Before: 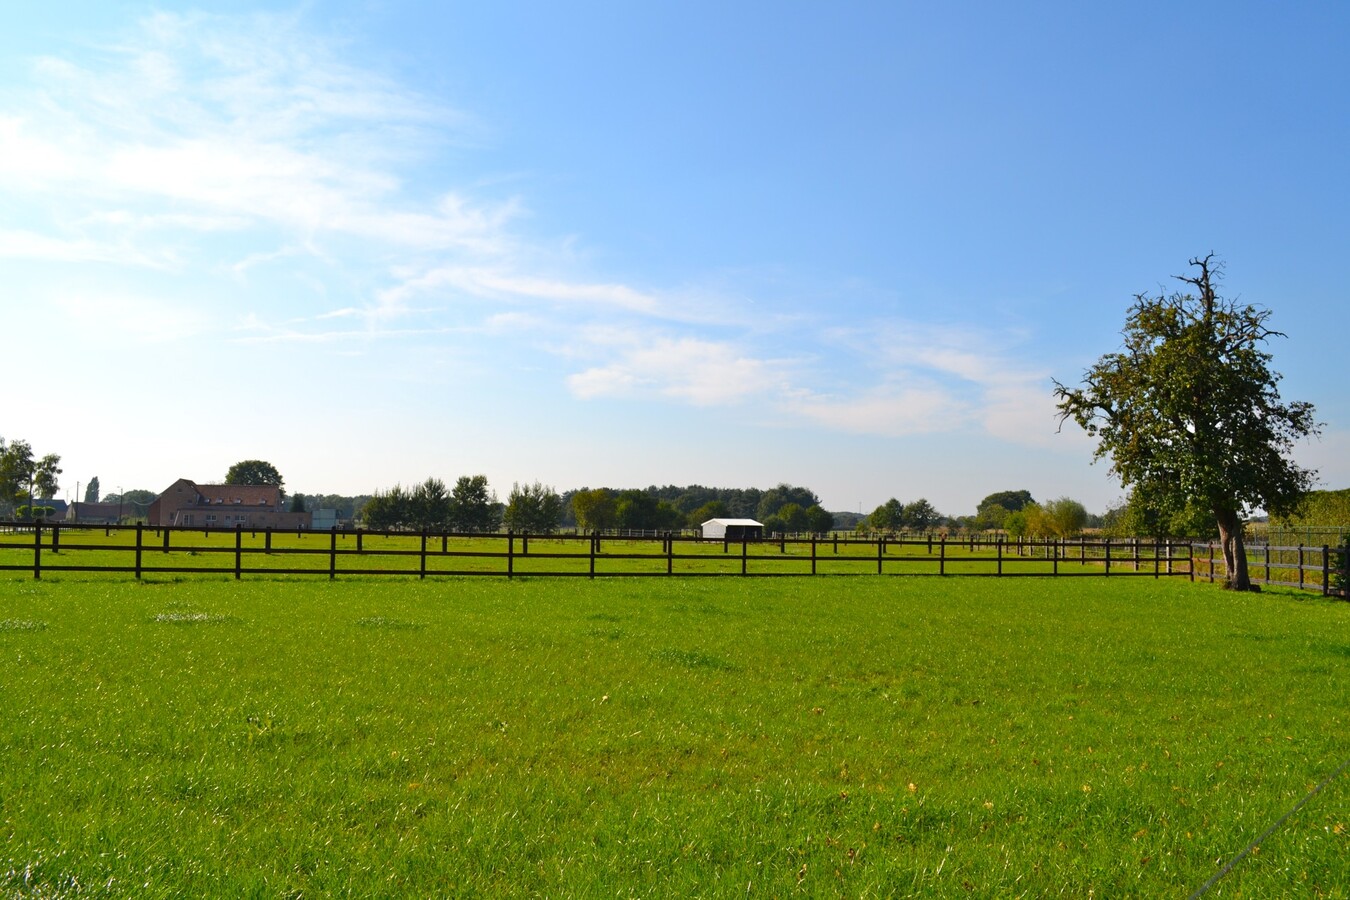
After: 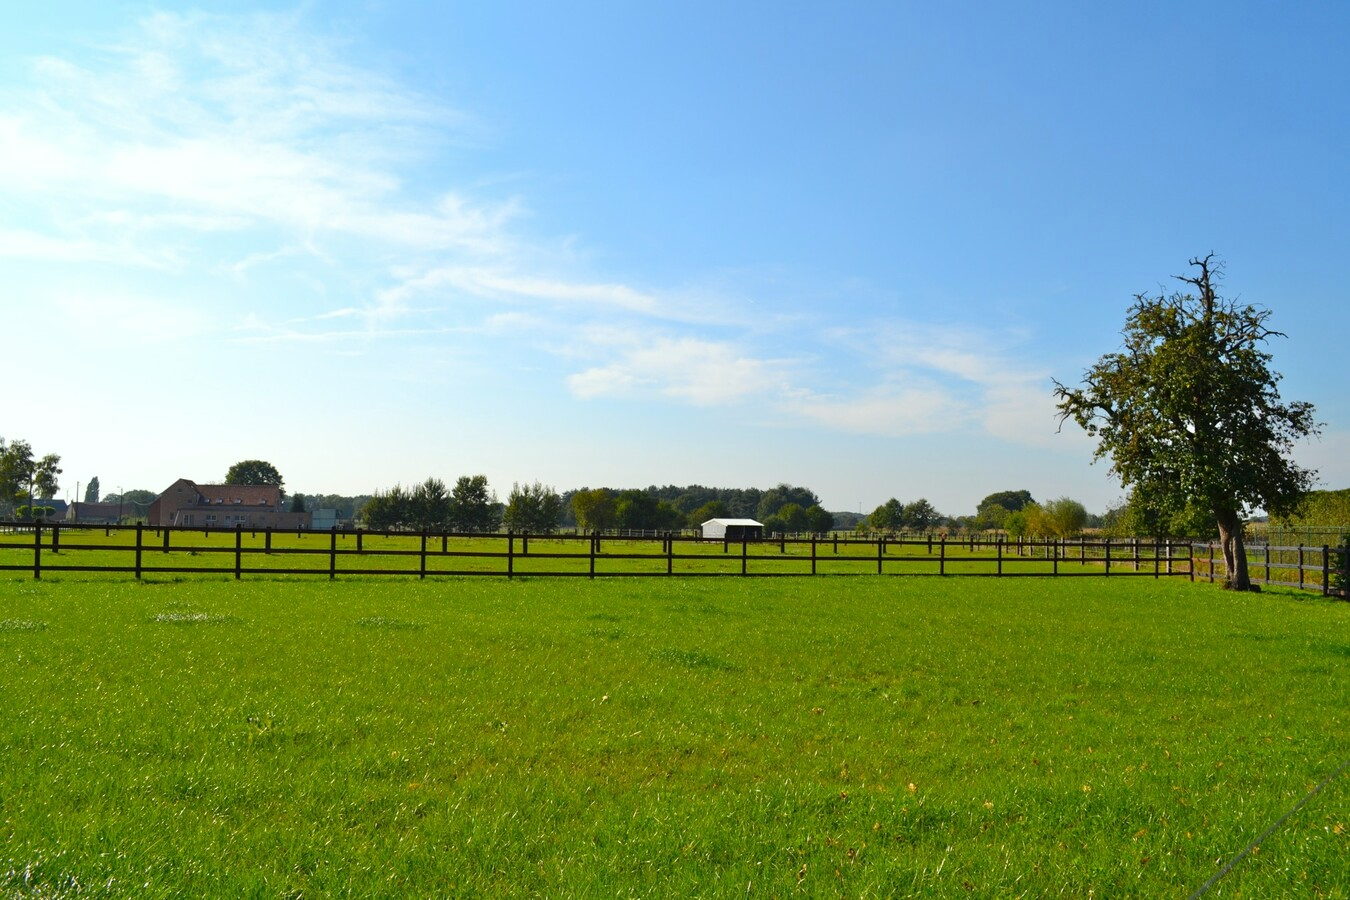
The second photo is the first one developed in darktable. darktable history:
color calibration: illuminant Planckian (black body), x 0.352, y 0.351, temperature 4840.24 K
